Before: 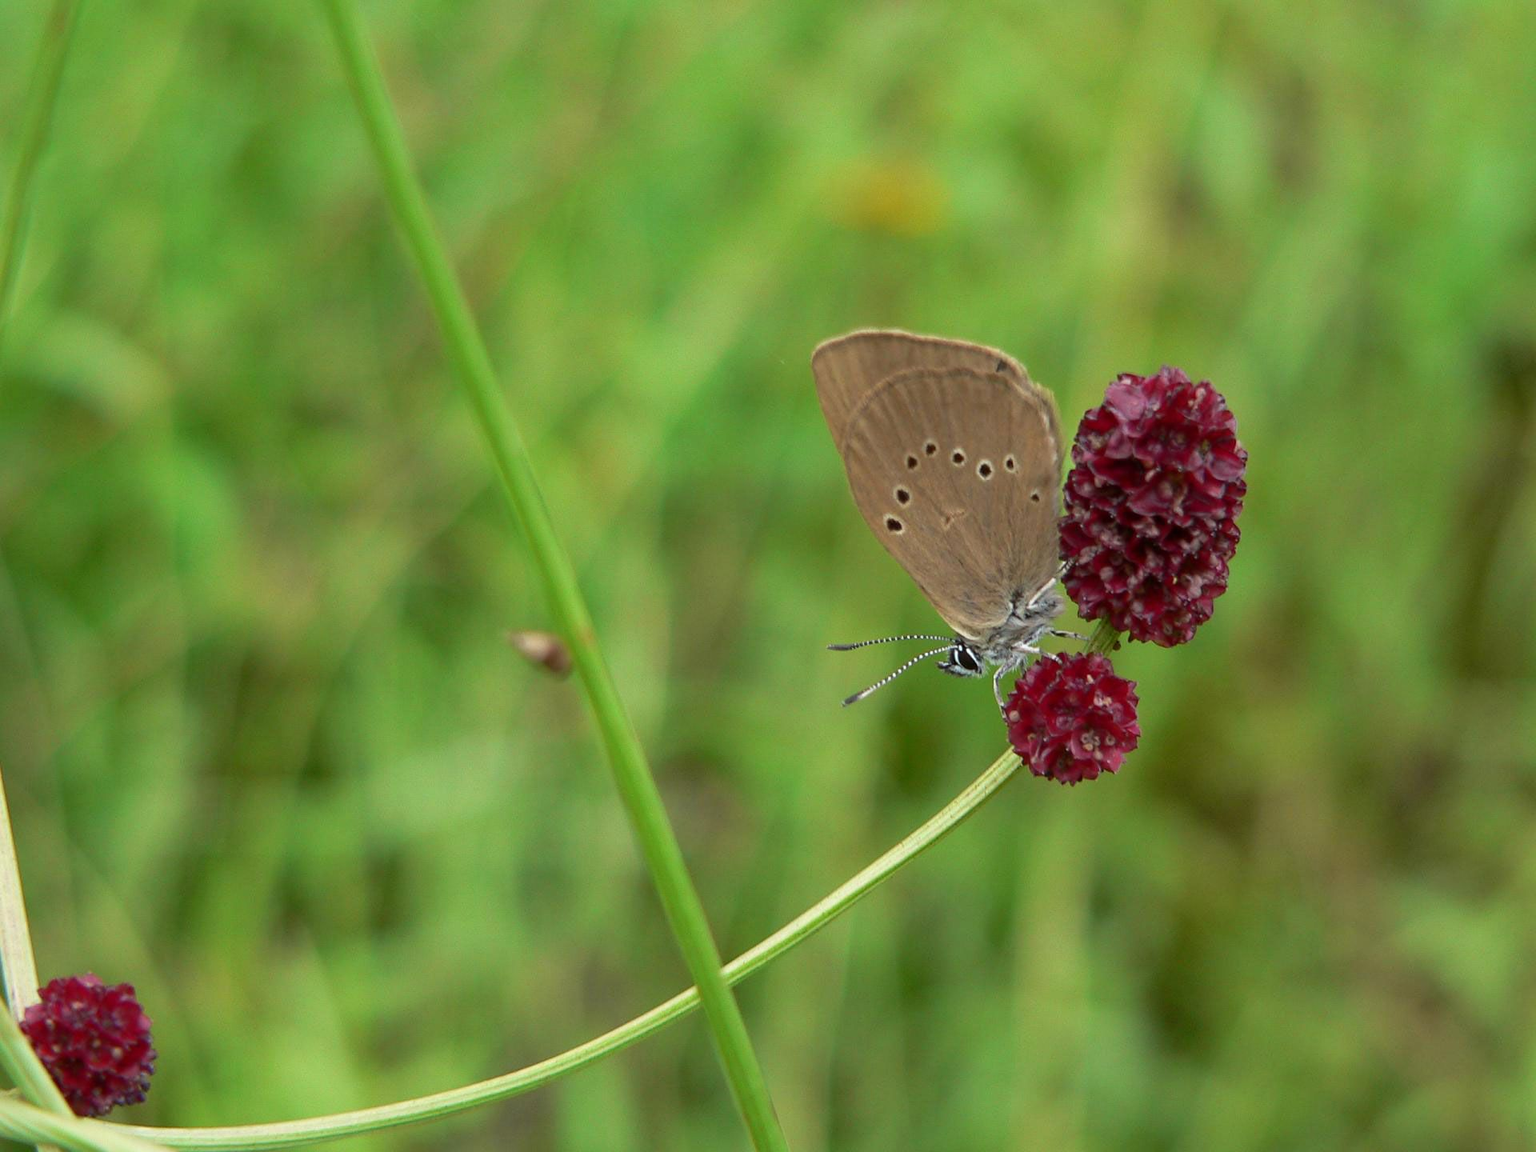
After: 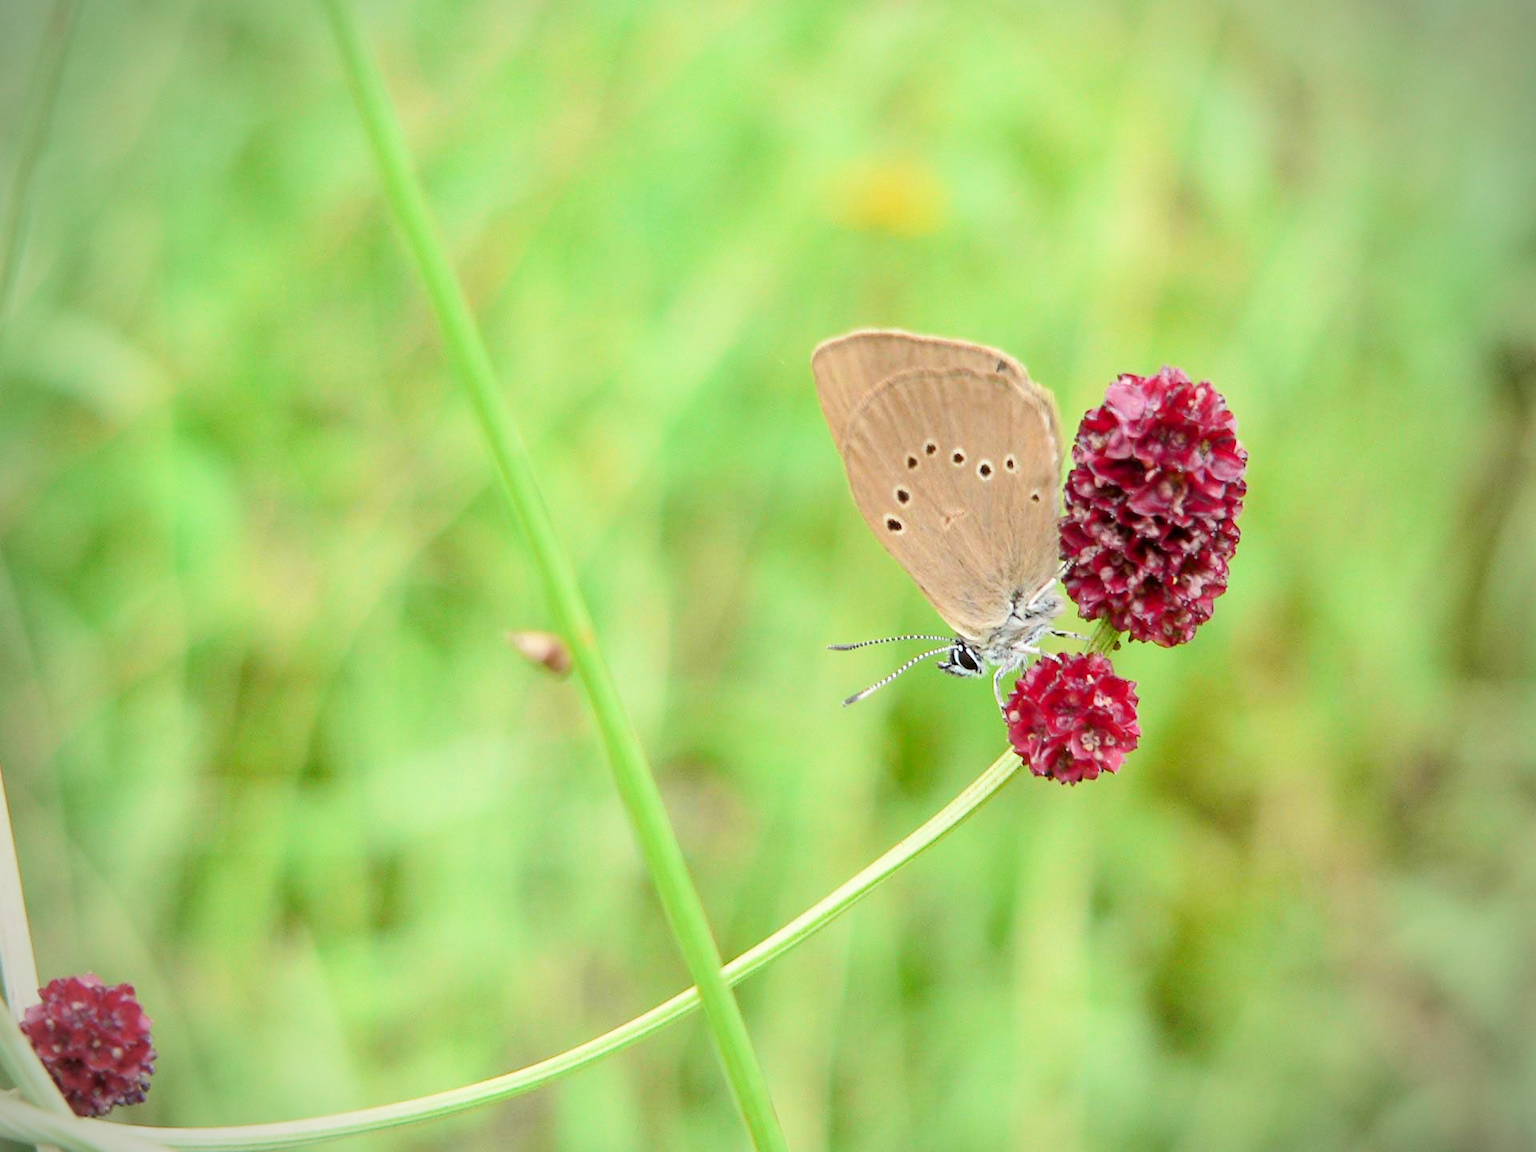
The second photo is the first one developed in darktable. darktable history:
vignetting: width/height ratio 1.094
filmic rgb: black relative exposure -7.65 EV, white relative exposure 4.56 EV, hardness 3.61, contrast 1.05
exposure: black level correction 0.001, exposure 1.822 EV, compensate exposure bias true, compensate highlight preservation false
